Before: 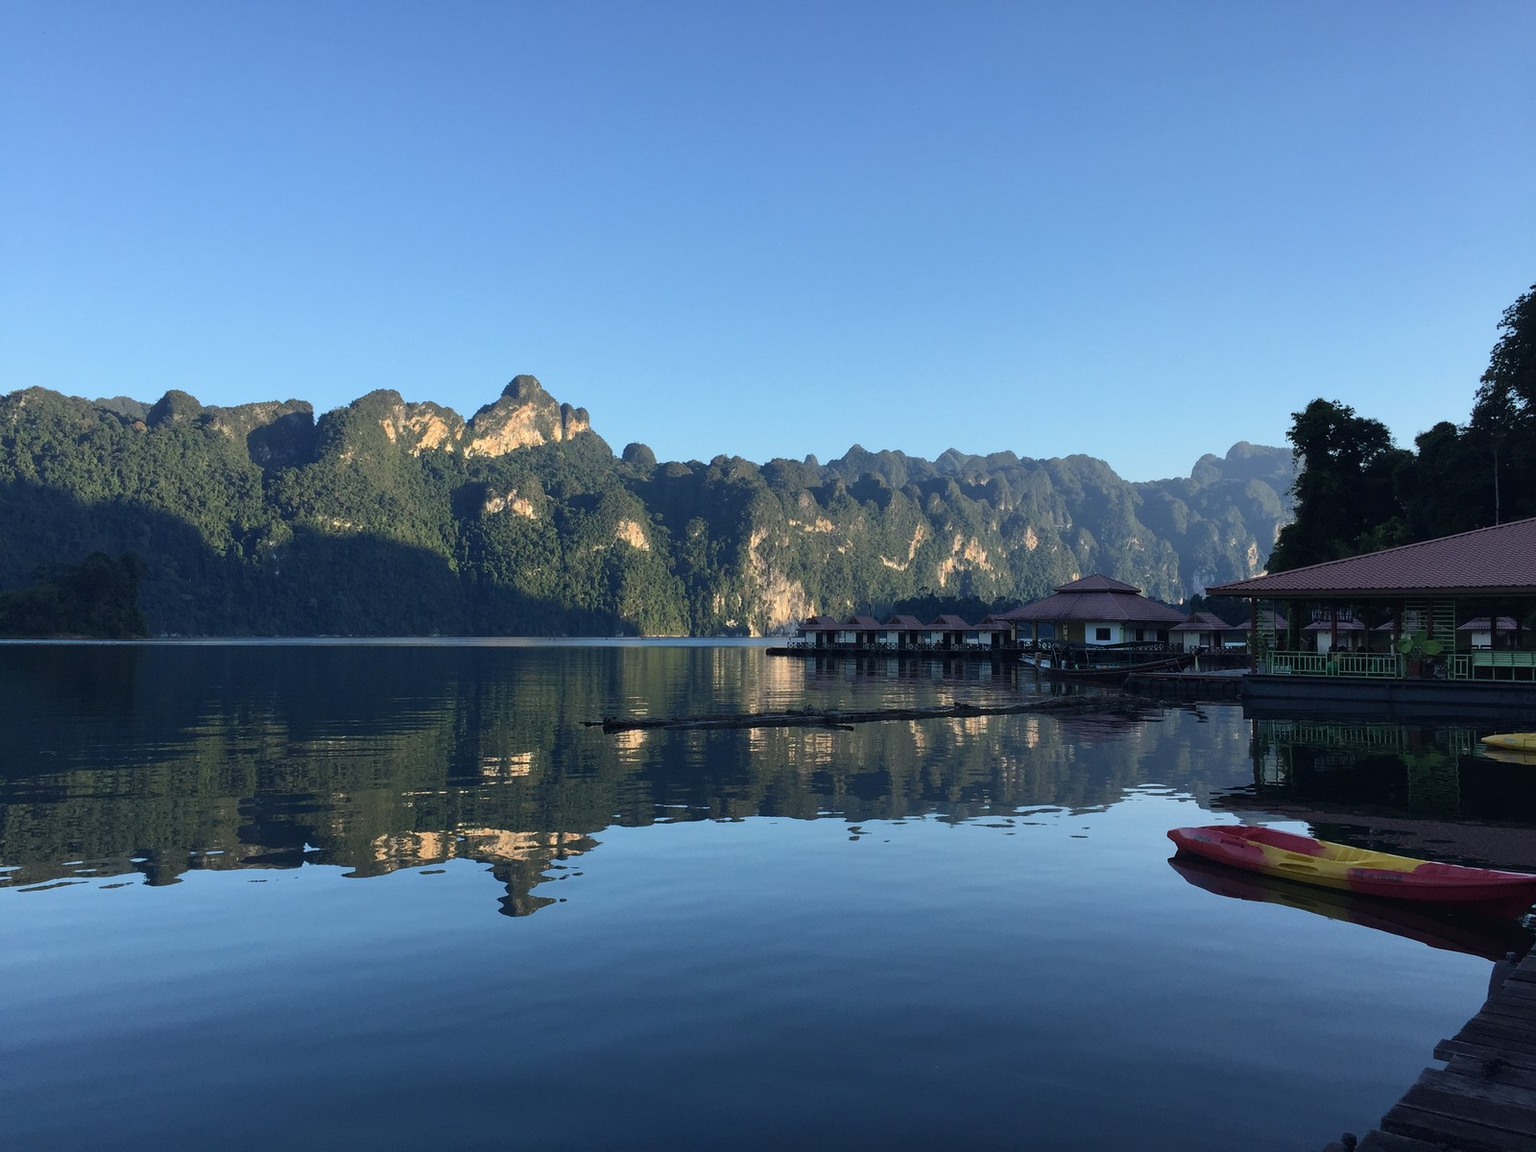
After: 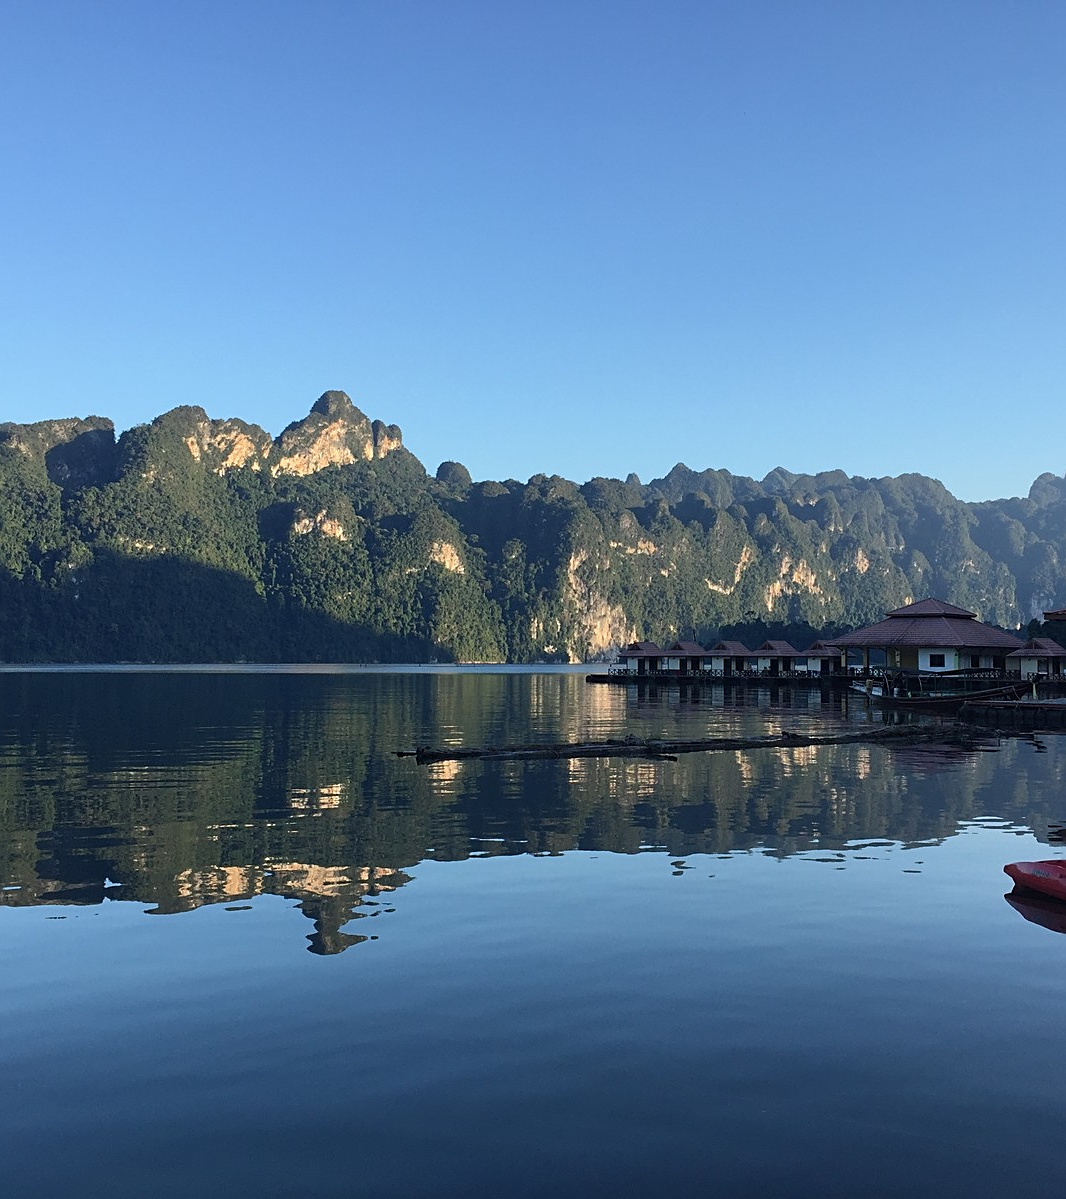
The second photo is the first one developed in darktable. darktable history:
sharpen: on, module defaults
crop and rotate: left 13.342%, right 20.002%
